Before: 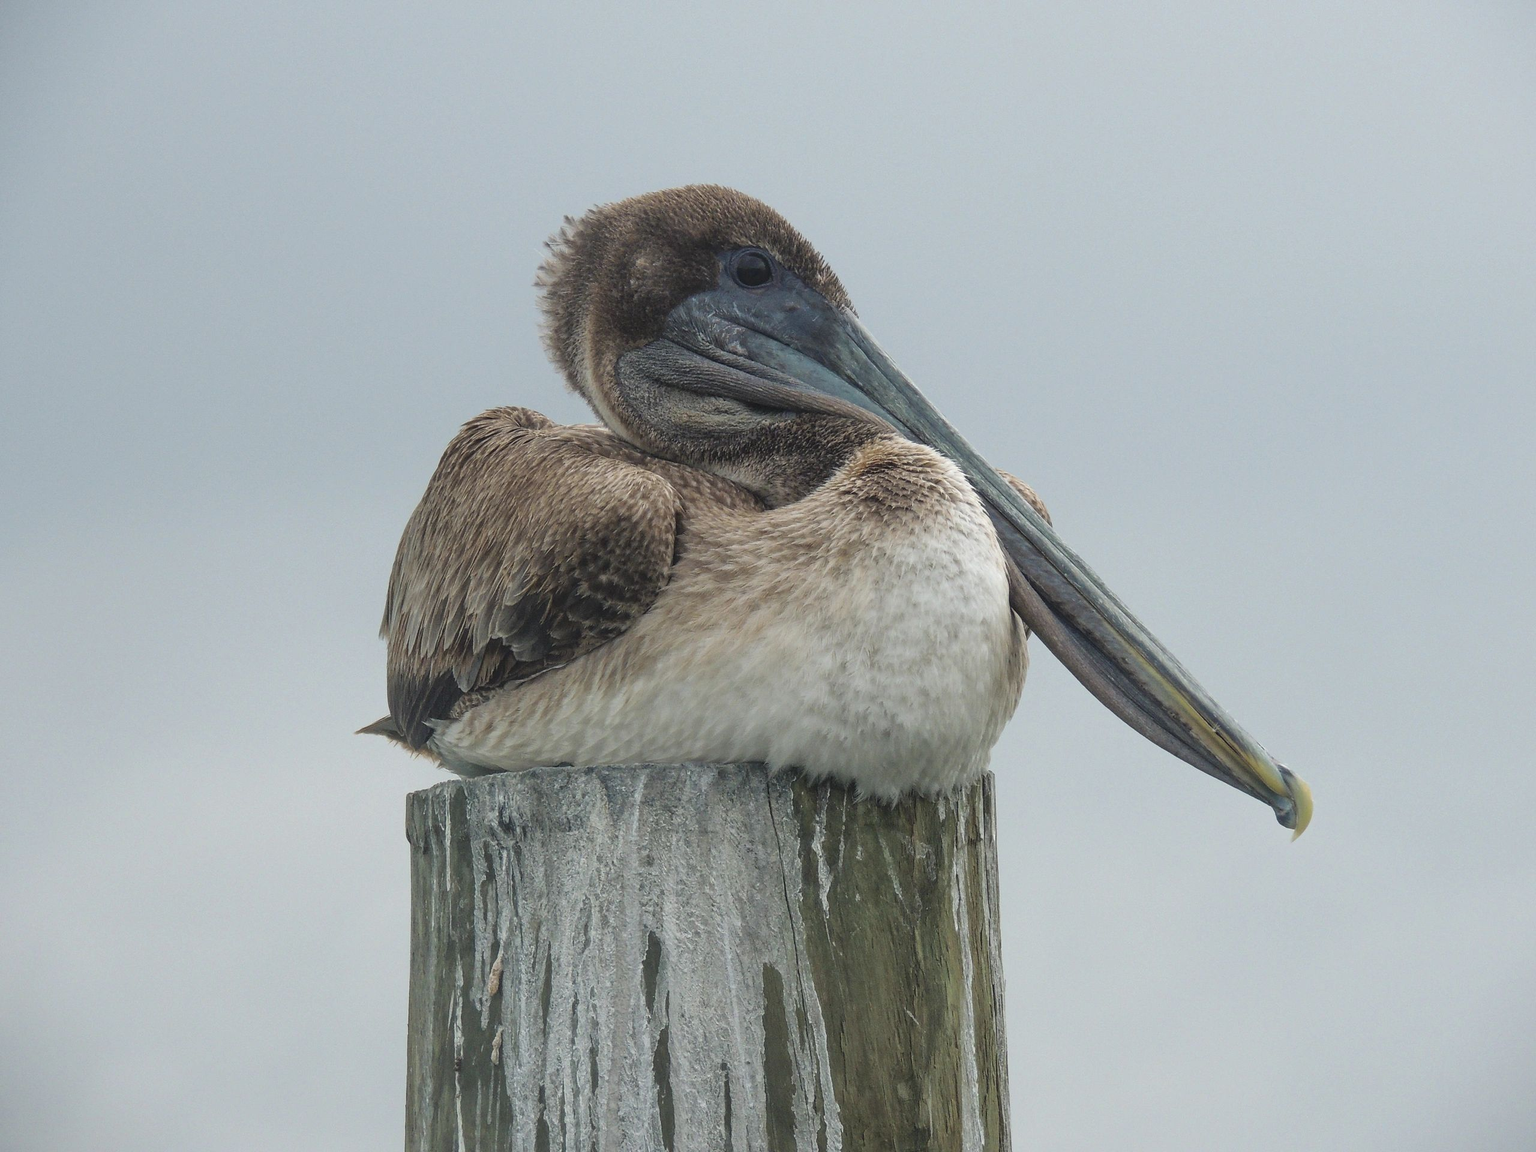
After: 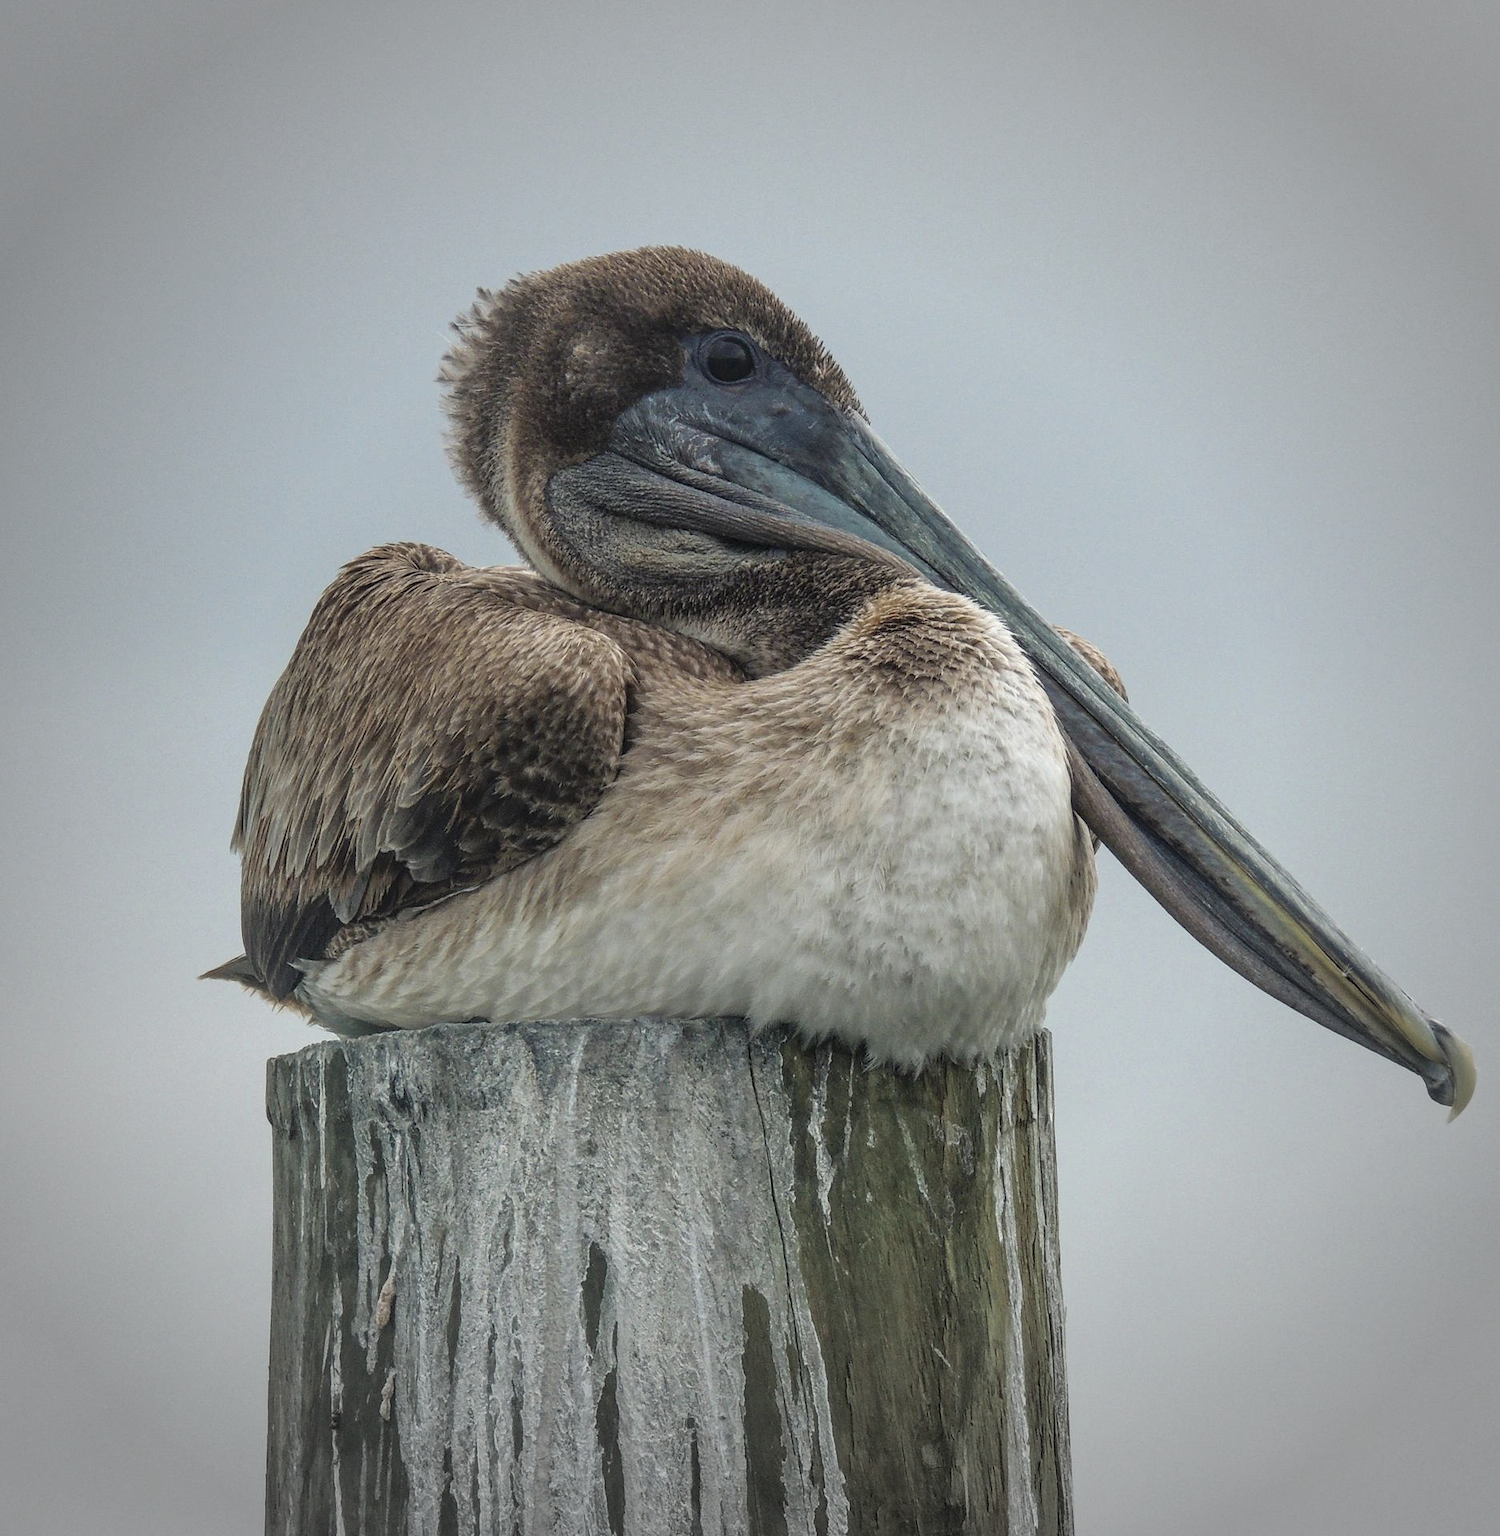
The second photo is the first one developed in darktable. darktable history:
crop: left 13.443%, right 13.31%
local contrast: on, module defaults
vignetting: fall-off start 67.15%, brightness -0.442, saturation -0.691, width/height ratio 1.011, unbound false
